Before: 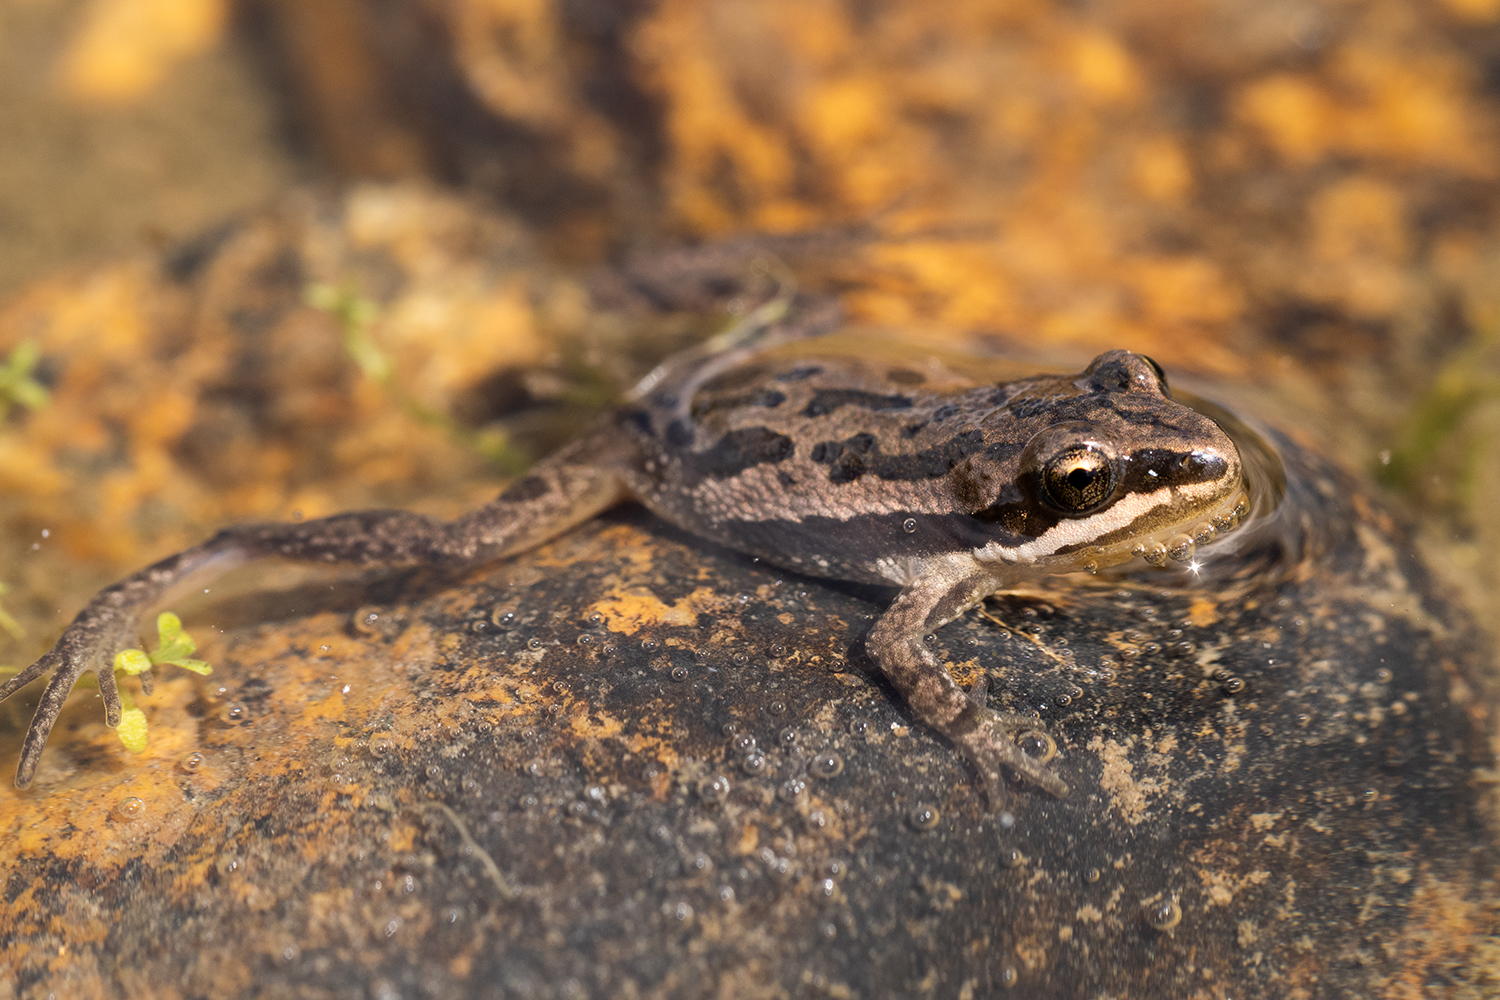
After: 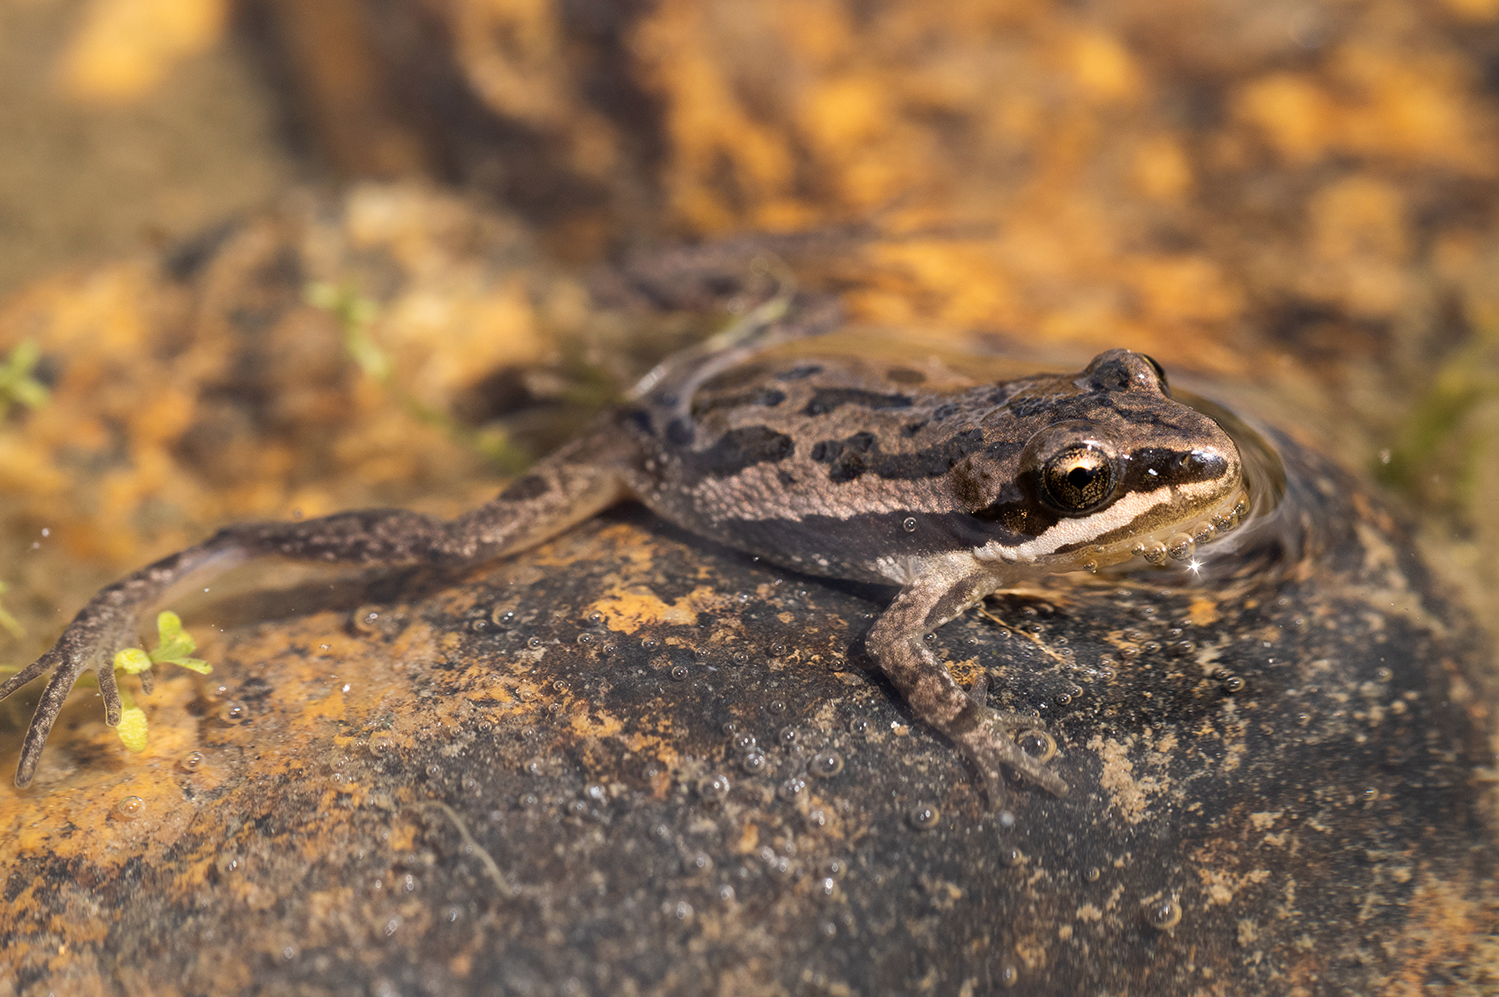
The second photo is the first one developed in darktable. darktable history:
contrast brightness saturation: contrast 0.011, saturation -0.047
crop: top 0.102%, bottom 0.12%
